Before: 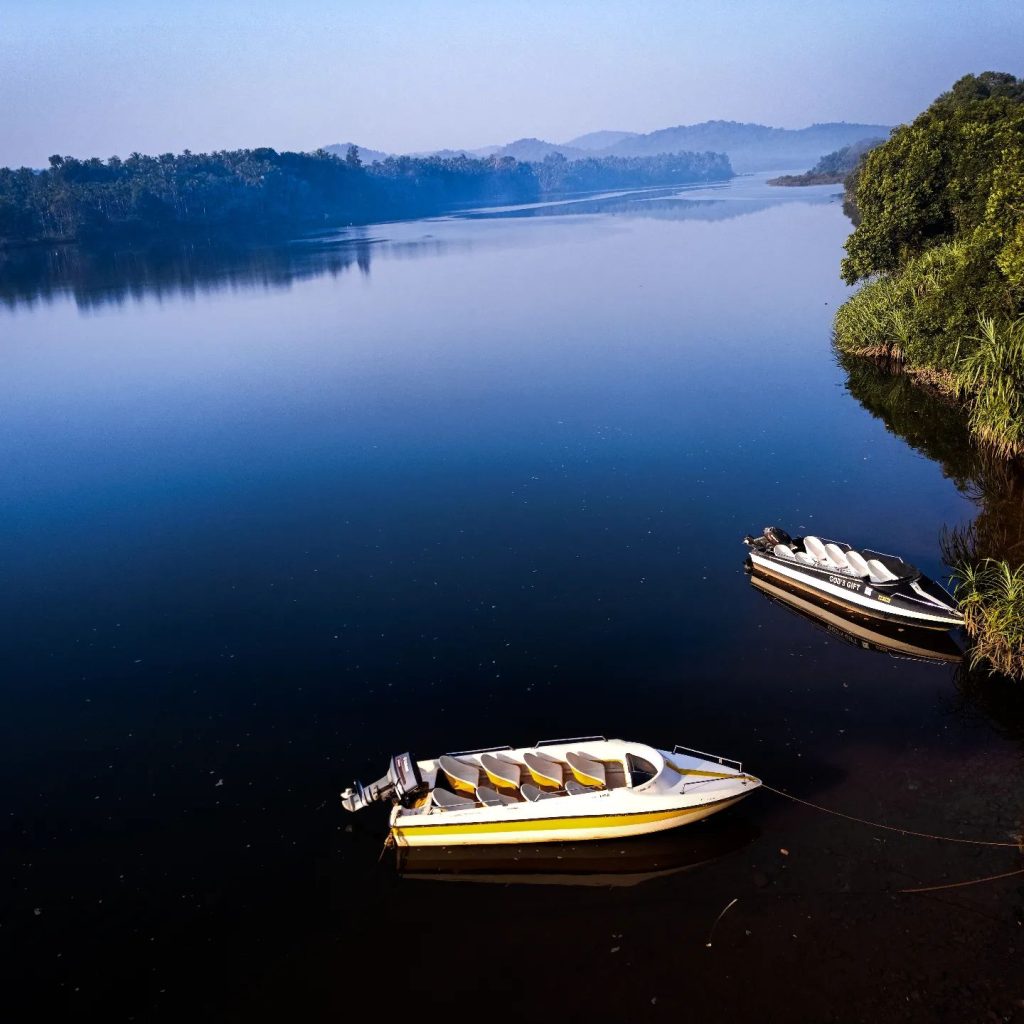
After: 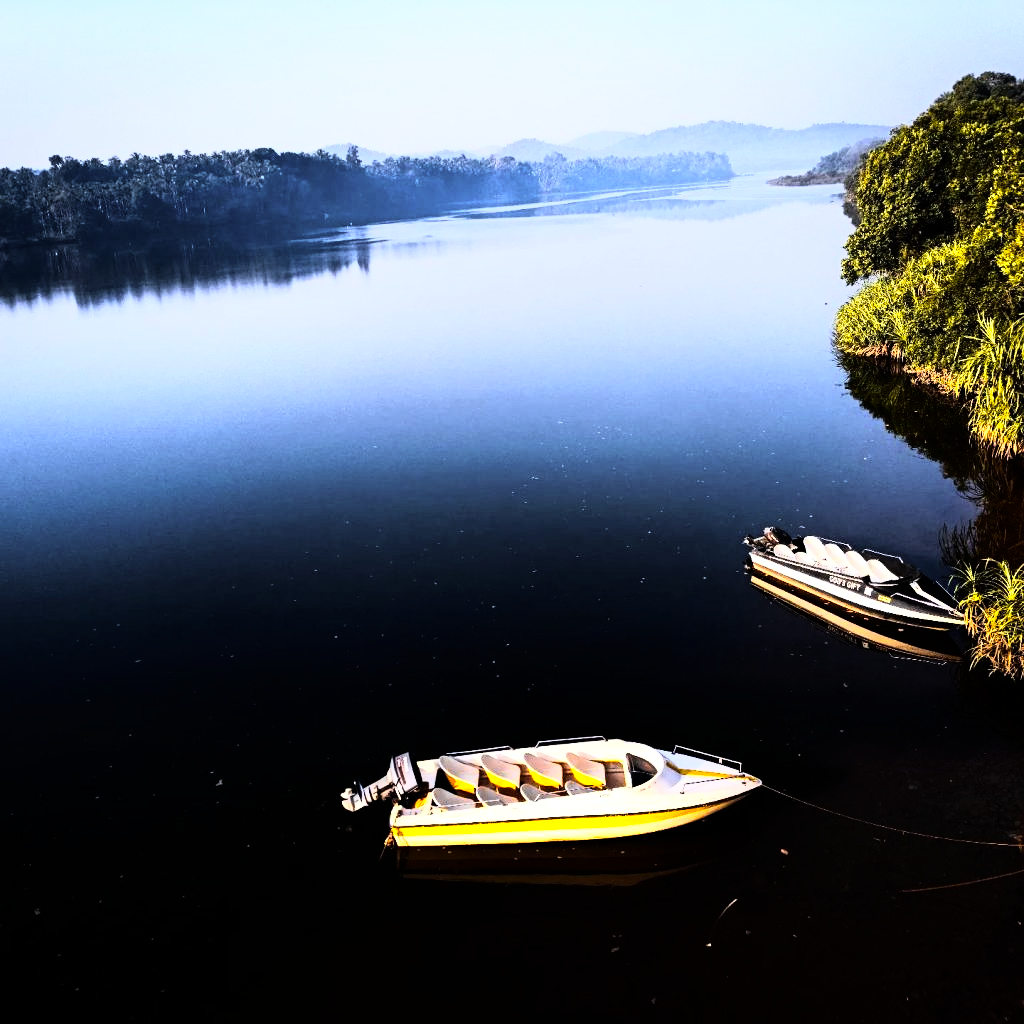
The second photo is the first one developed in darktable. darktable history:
color zones: curves: ch0 [(0, 0.511) (0.143, 0.531) (0.286, 0.56) (0.429, 0.5) (0.571, 0.5) (0.714, 0.5) (0.857, 0.5) (1, 0.5)]; ch1 [(0, 0.525) (0.143, 0.705) (0.286, 0.715) (0.429, 0.35) (0.571, 0.35) (0.714, 0.35) (0.857, 0.4) (1, 0.4)]; ch2 [(0, 0.572) (0.143, 0.512) (0.286, 0.473) (0.429, 0.45) (0.571, 0.5) (0.714, 0.5) (0.857, 0.518) (1, 0.518)]
vibrance: on, module defaults
rgb curve: curves: ch0 [(0, 0) (0.21, 0.15) (0.24, 0.21) (0.5, 0.75) (0.75, 0.96) (0.89, 0.99) (1, 1)]; ch1 [(0, 0.02) (0.21, 0.13) (0.25, 0.2) (0.5, 0.67) (0.75, 0.9) (0.89, 0.97) (1, 1)]; ch2 [(0, 0.02) (0.21, 0.13) (0.25, 0.2) (0.5, 0.67) (0.75, 0.9) (0.89, 0.97) (1, 1)], compensate middle gray true
